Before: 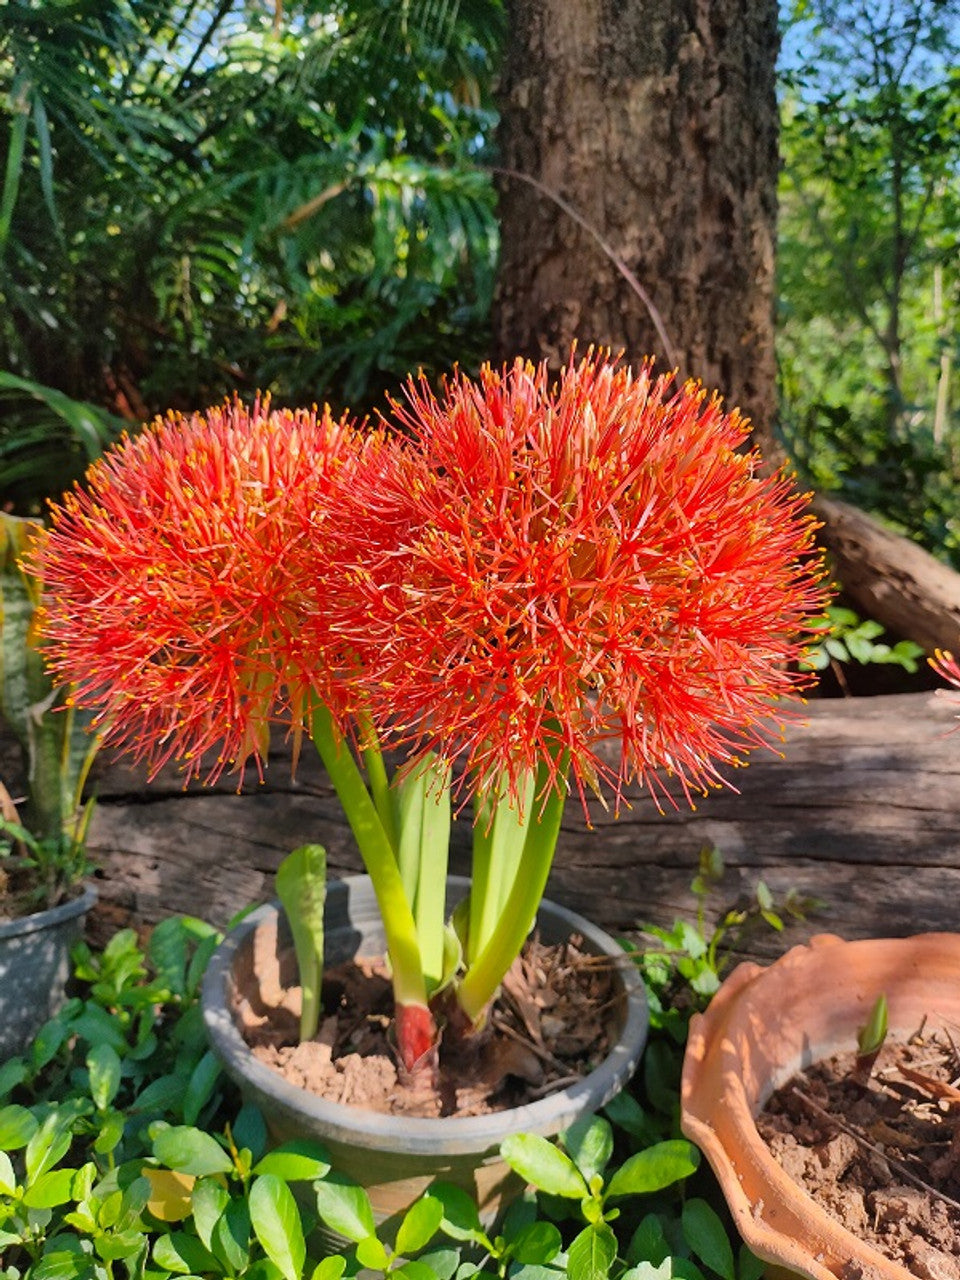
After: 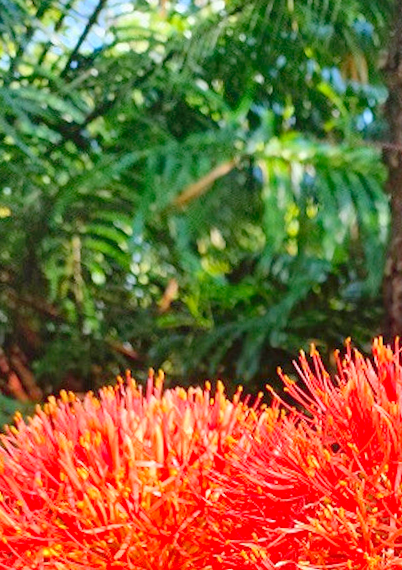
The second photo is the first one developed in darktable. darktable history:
levels: levels [0, 0.397, 0.955]
shadows and highlights: shadows 12, white point adjustment 1.2, soften with gaussian
rotate and perspective: rotation -1°, crop left 0.011, crop right 0.989, crop top 0.025, crop bottom 0.975
crop and rotate: left 10.817%, top 0.062%, right 47.194%, bottom 53.626%
